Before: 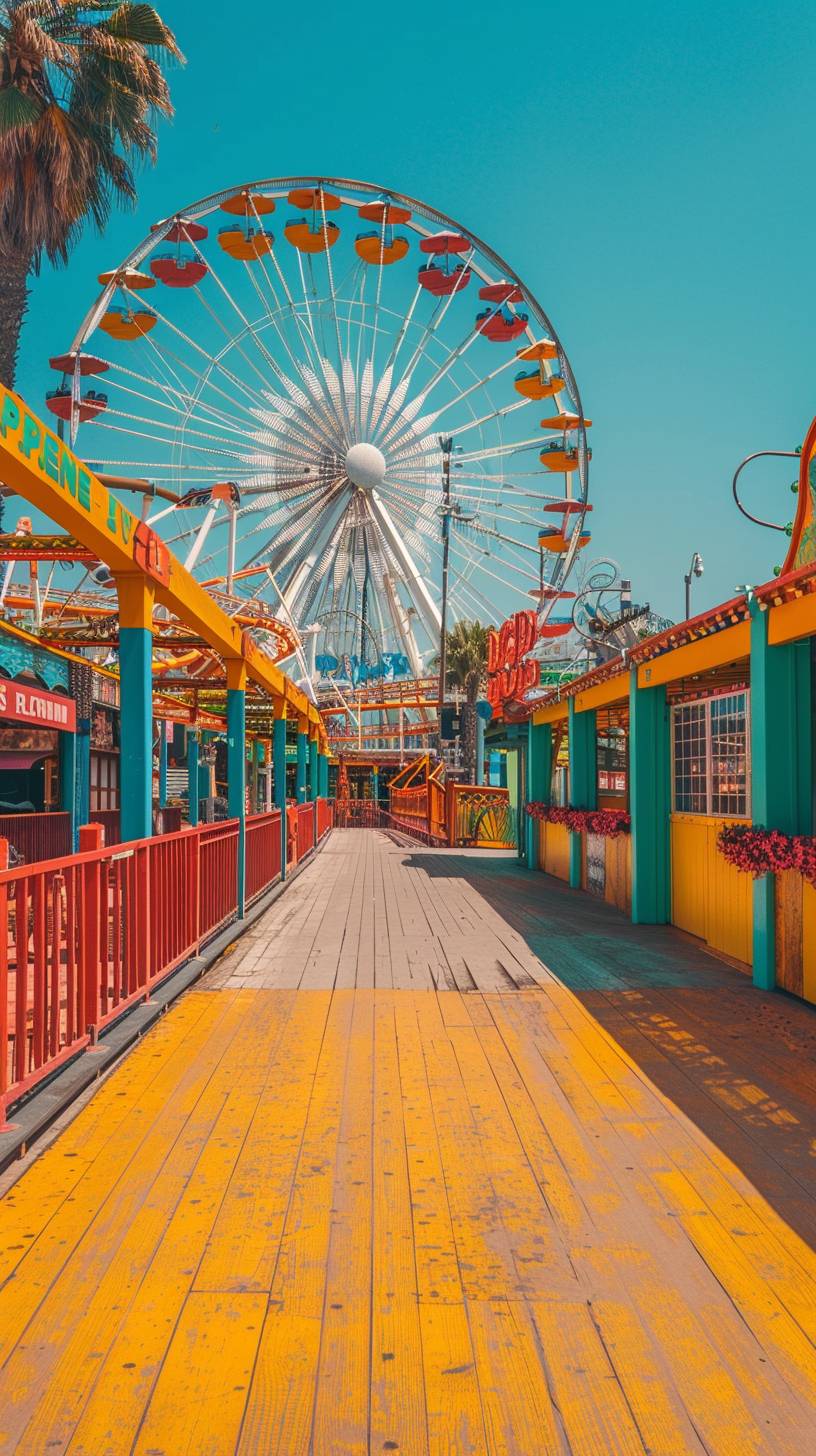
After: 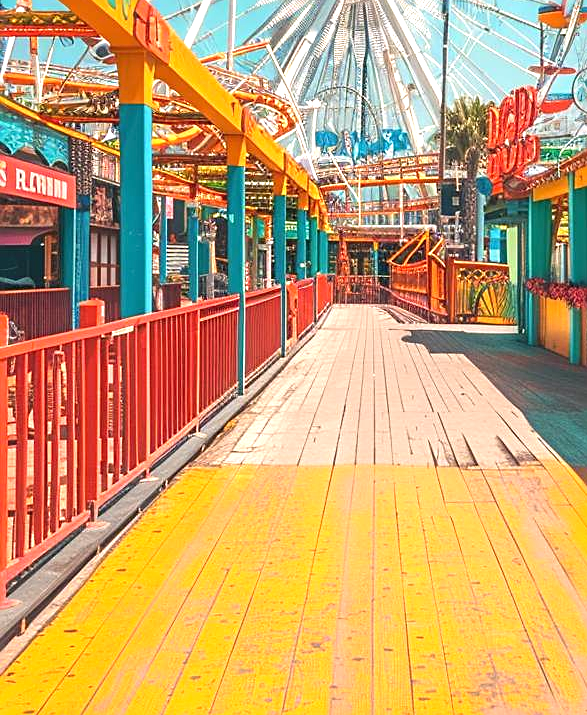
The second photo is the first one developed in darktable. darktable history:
exposure: exposure 0.926 EV, compensate highlight preservation false
sharpen: on, module defaults
contrast equalizer: octaves 7, y [[0.515 ×6], [0.507 ×6], [0.425 ×6], [0 ×6], [0 ×6]], mix -0.188
crop: top 35.996%, right 28.038%, bottom 14.859%
